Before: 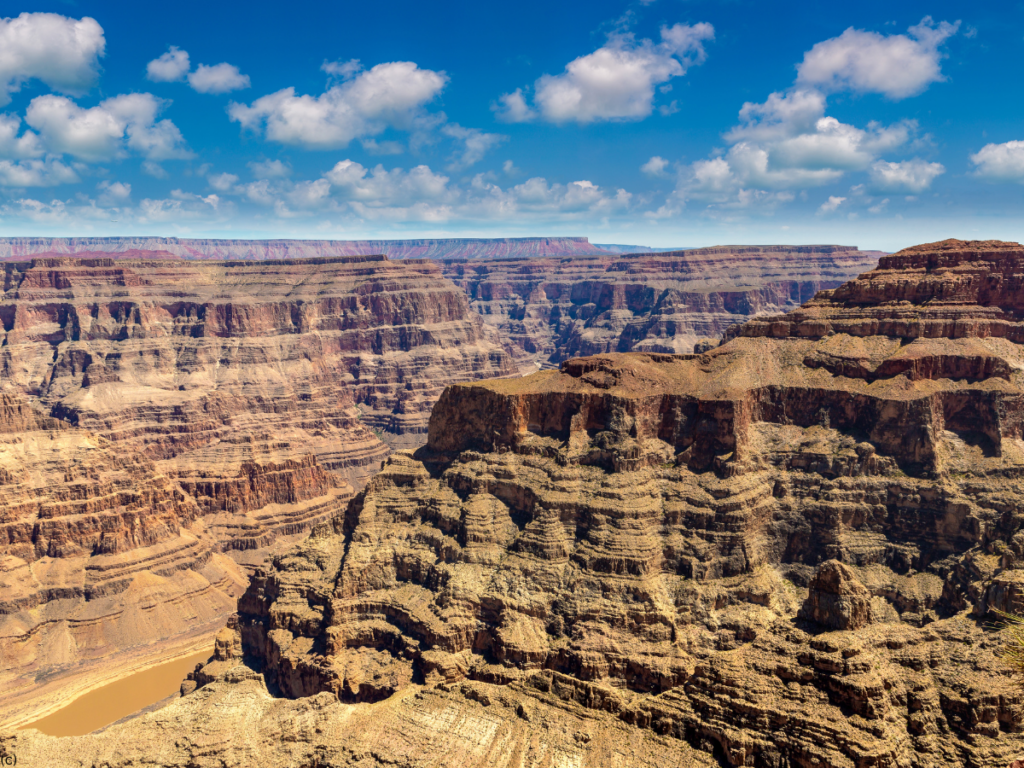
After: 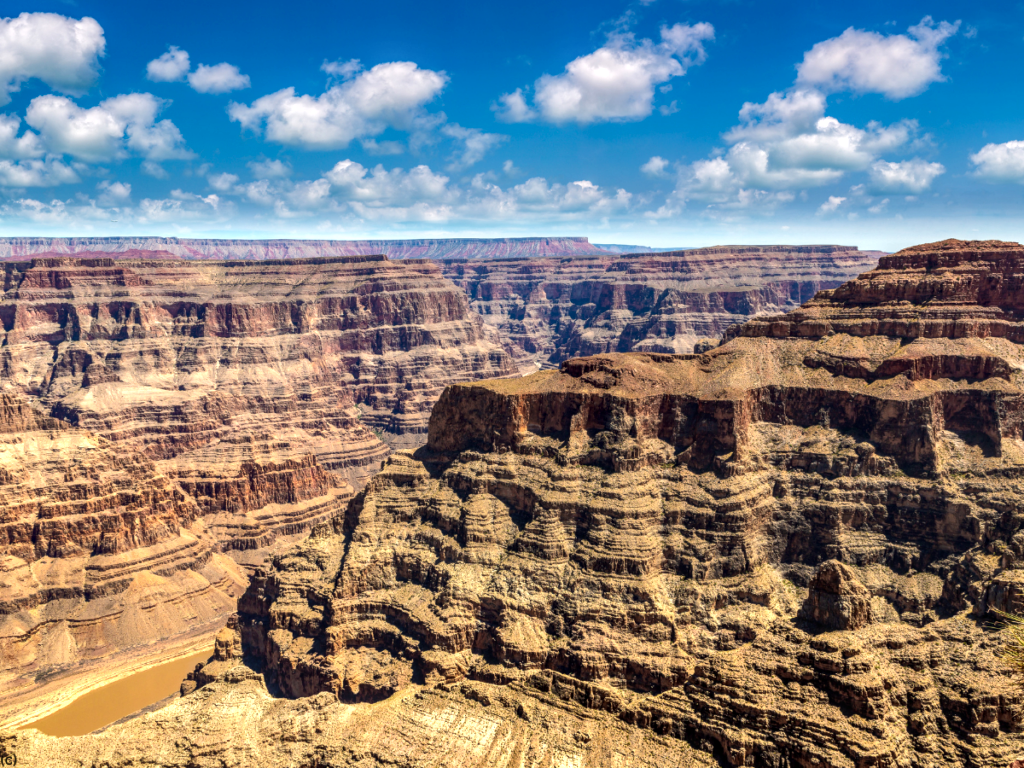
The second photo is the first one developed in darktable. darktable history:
shadows and highlights: shadows 40.16, highlights -53.26, low approximation 0.01, soften with gaussian
tone equalizer: -8 EV -0.448 EV, -7 EV -0.356 EV, -6 EV -0.325 EV, -5 EV -0.231 EV, -3 EV 0.217 EV, -2 EV 0.359 EV, -1 EV 0.374 EV, +0 EV 0.394 EV, edges refinement/feathering 500, mask exposure compensation -1.57 EV, preserve details guided filter
local contrast: on, module defaults
